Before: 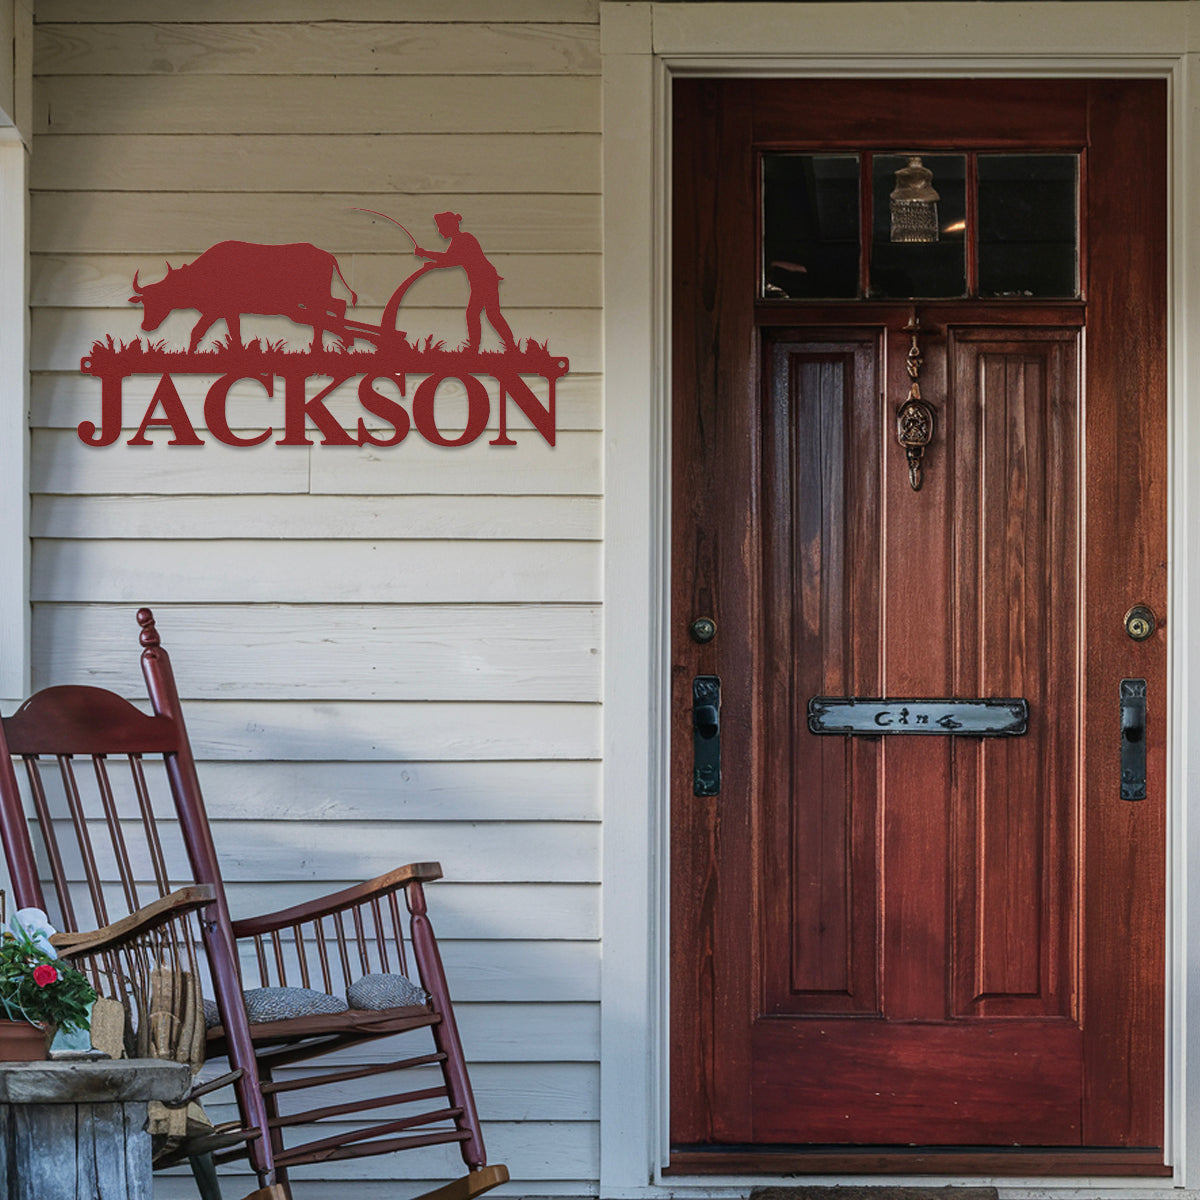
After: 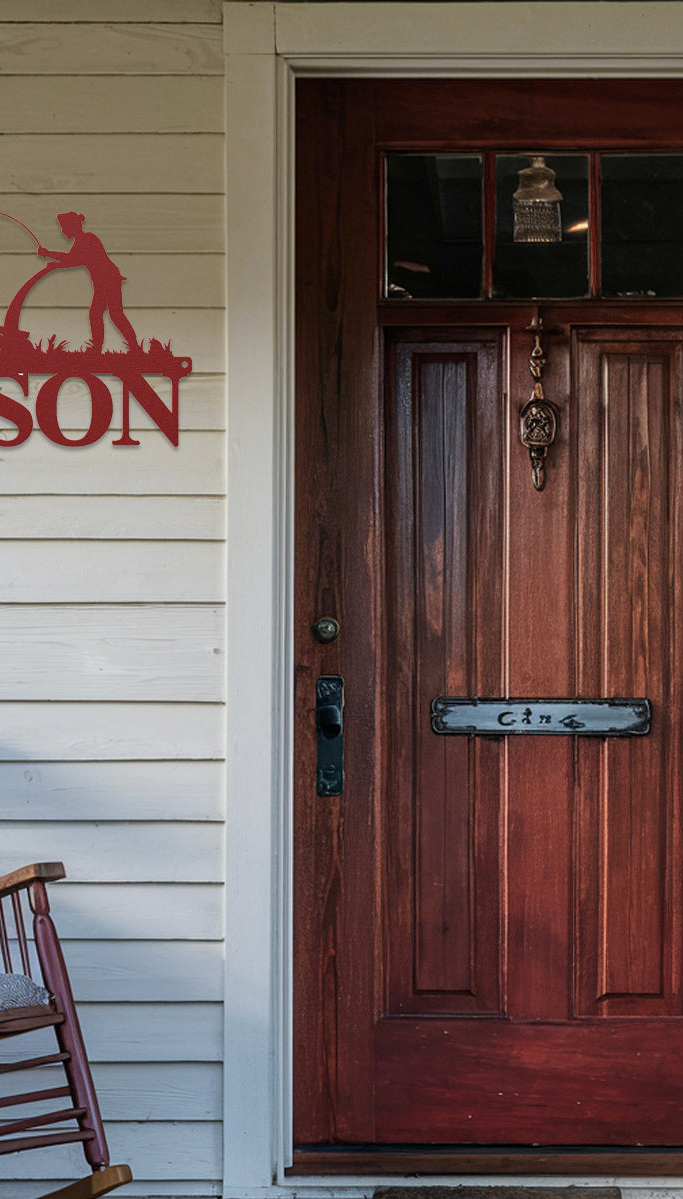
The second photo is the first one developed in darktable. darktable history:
crop: left 31.444%, top 0.009%, right 11.603%
exposure: black level correction 0.002, compensate exposure bias true, compensate highlight preservation false
